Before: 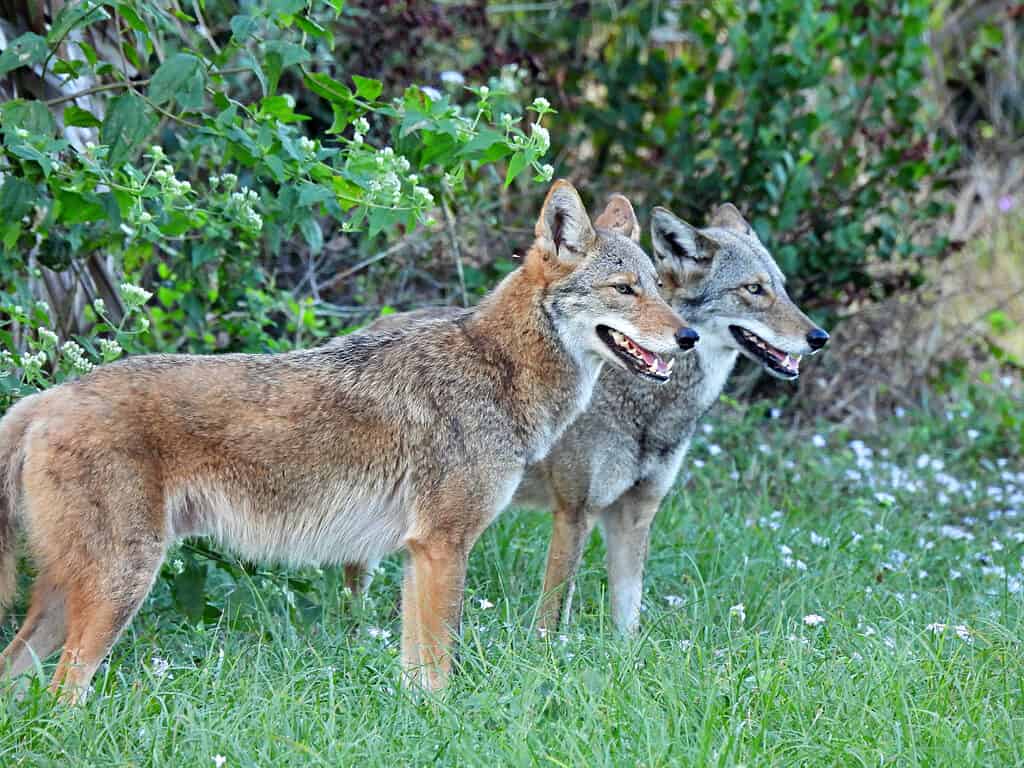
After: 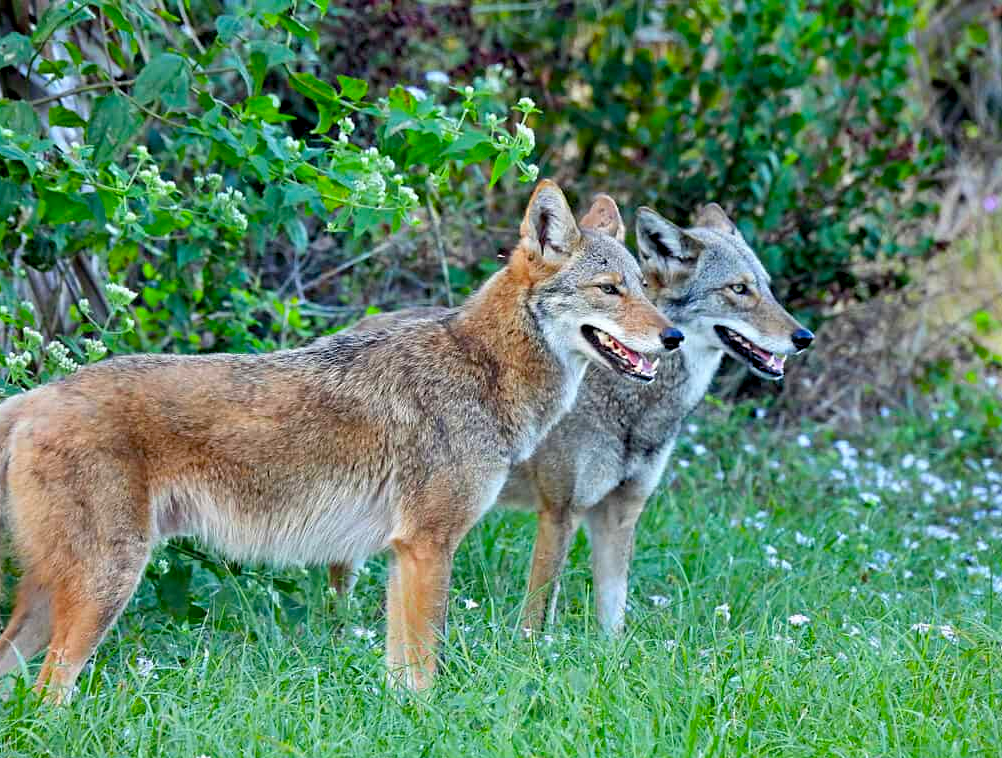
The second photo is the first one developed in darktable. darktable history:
crop and rotate: left 1.484%, right 0.656%, bottom 1.258%
color balance rgb: power › hue 62.08°, global offset › luminance -0.515%, perceptual saturation grading › global saturation 30.764%
